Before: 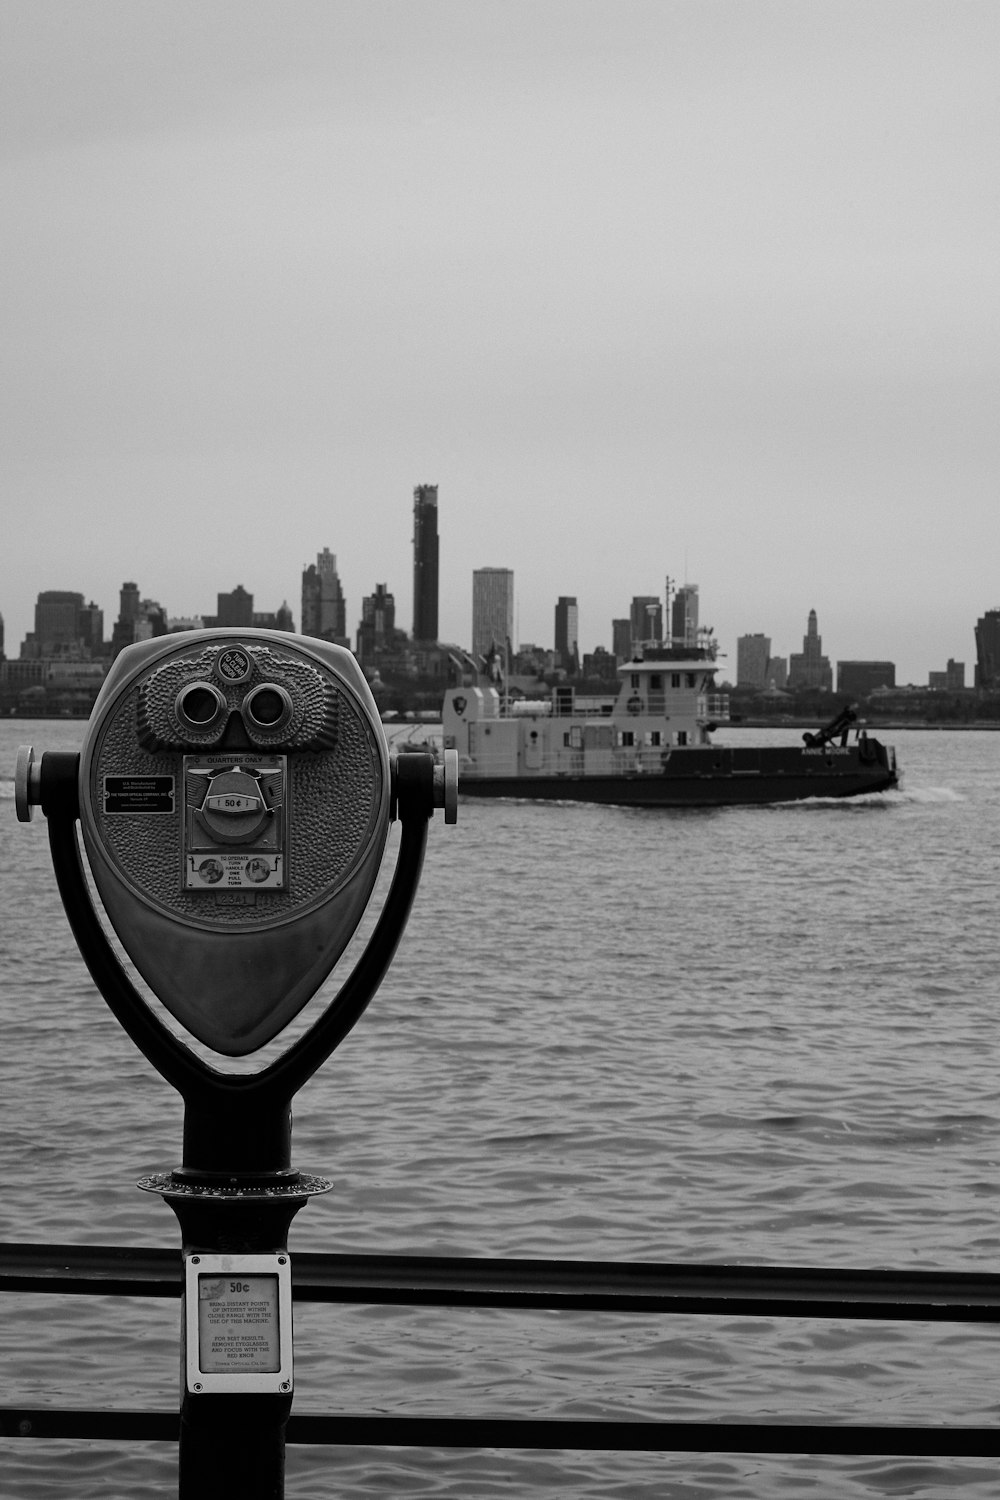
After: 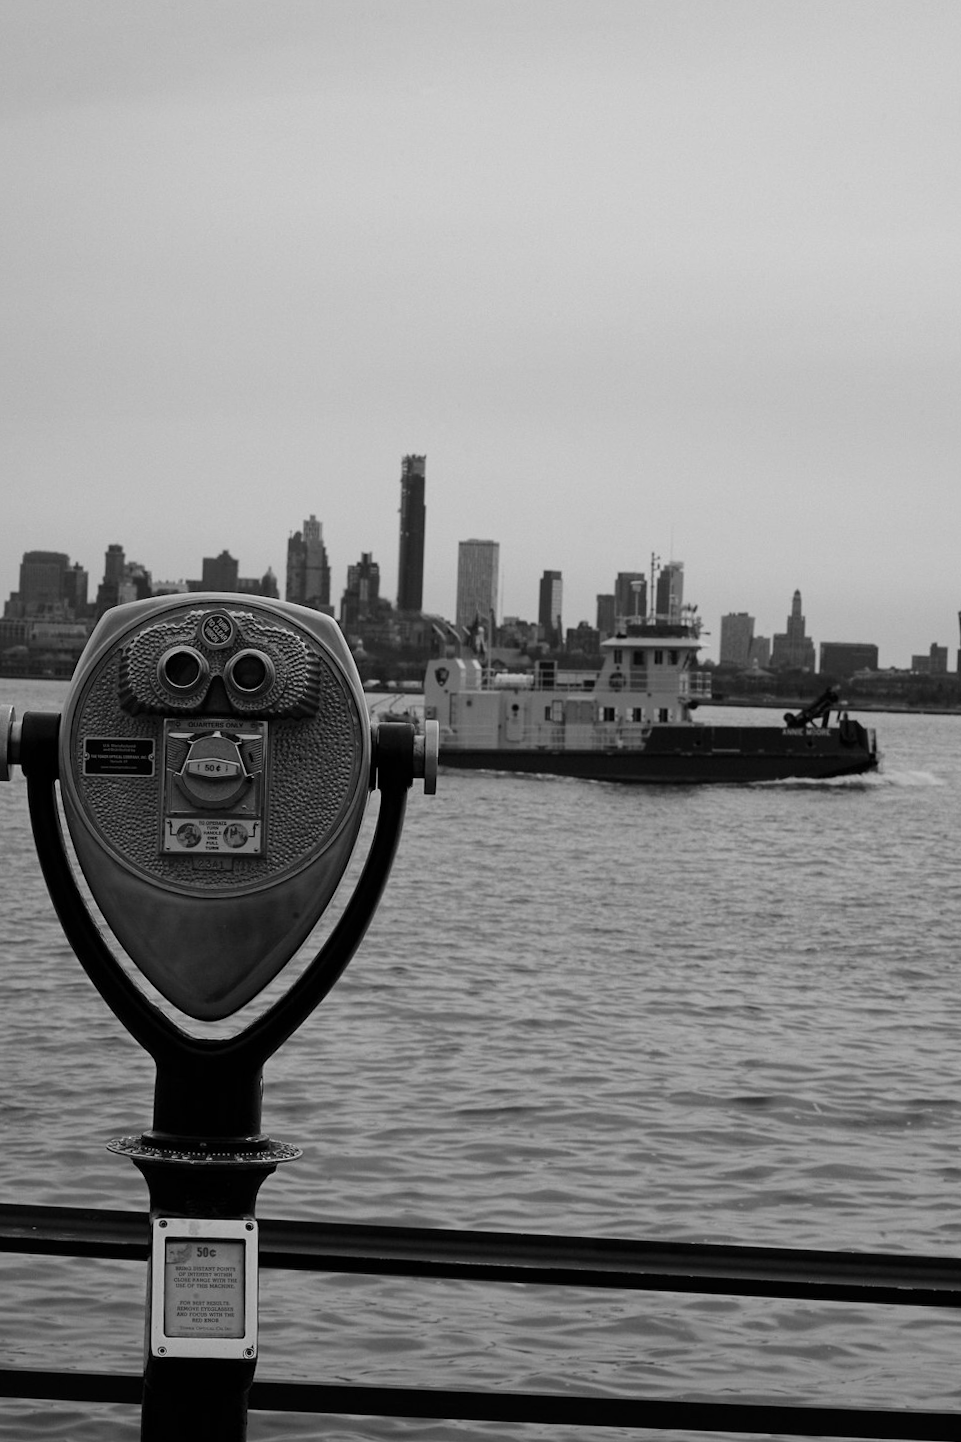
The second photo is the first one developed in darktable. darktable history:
crop and rotate: angle -1.54°
